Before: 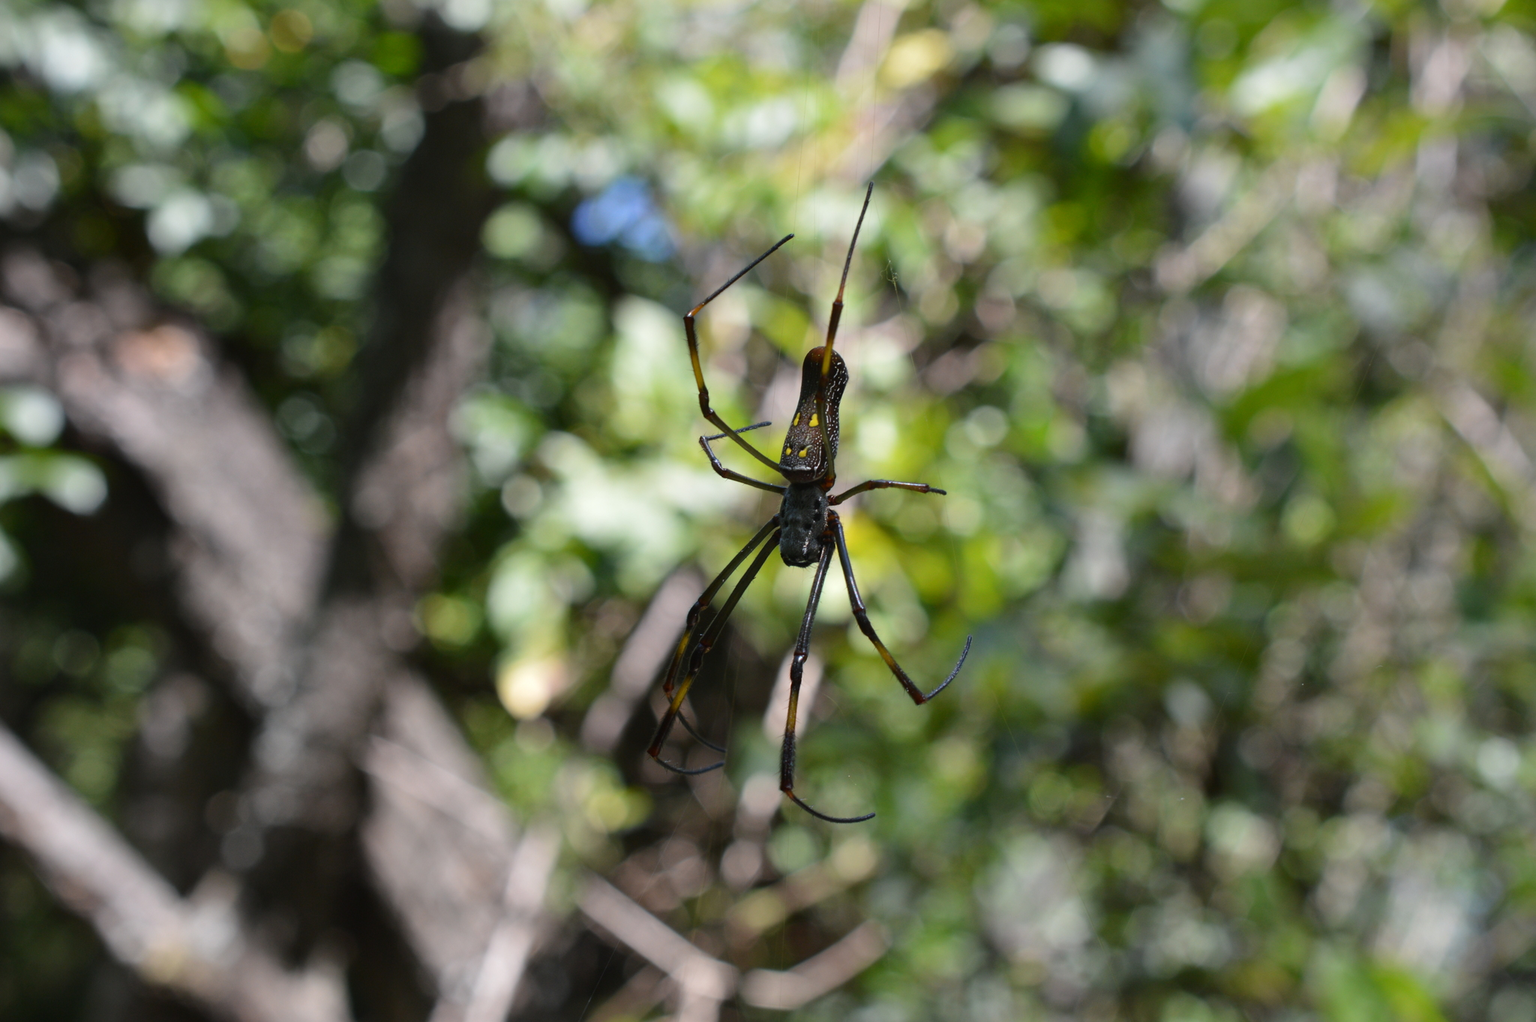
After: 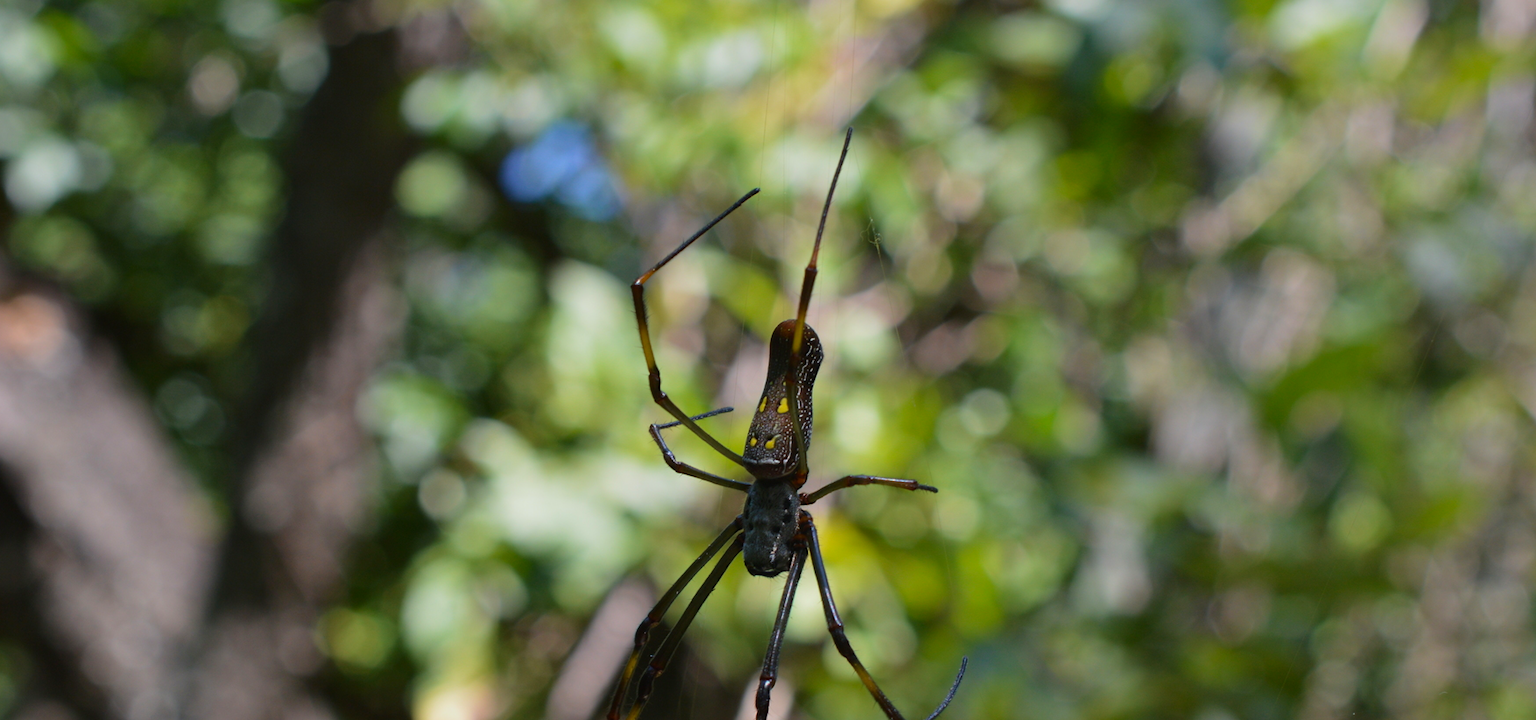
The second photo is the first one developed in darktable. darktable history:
velvia: on, module defaults
crop and rotate: left 9.345%, top 7.22%, right 4.982%, bottom 32.331%
shadows and highlights: radius 121.13, shadows 21.4, white point adjustment -9.72, highlights -14.39, soften with gaussian
